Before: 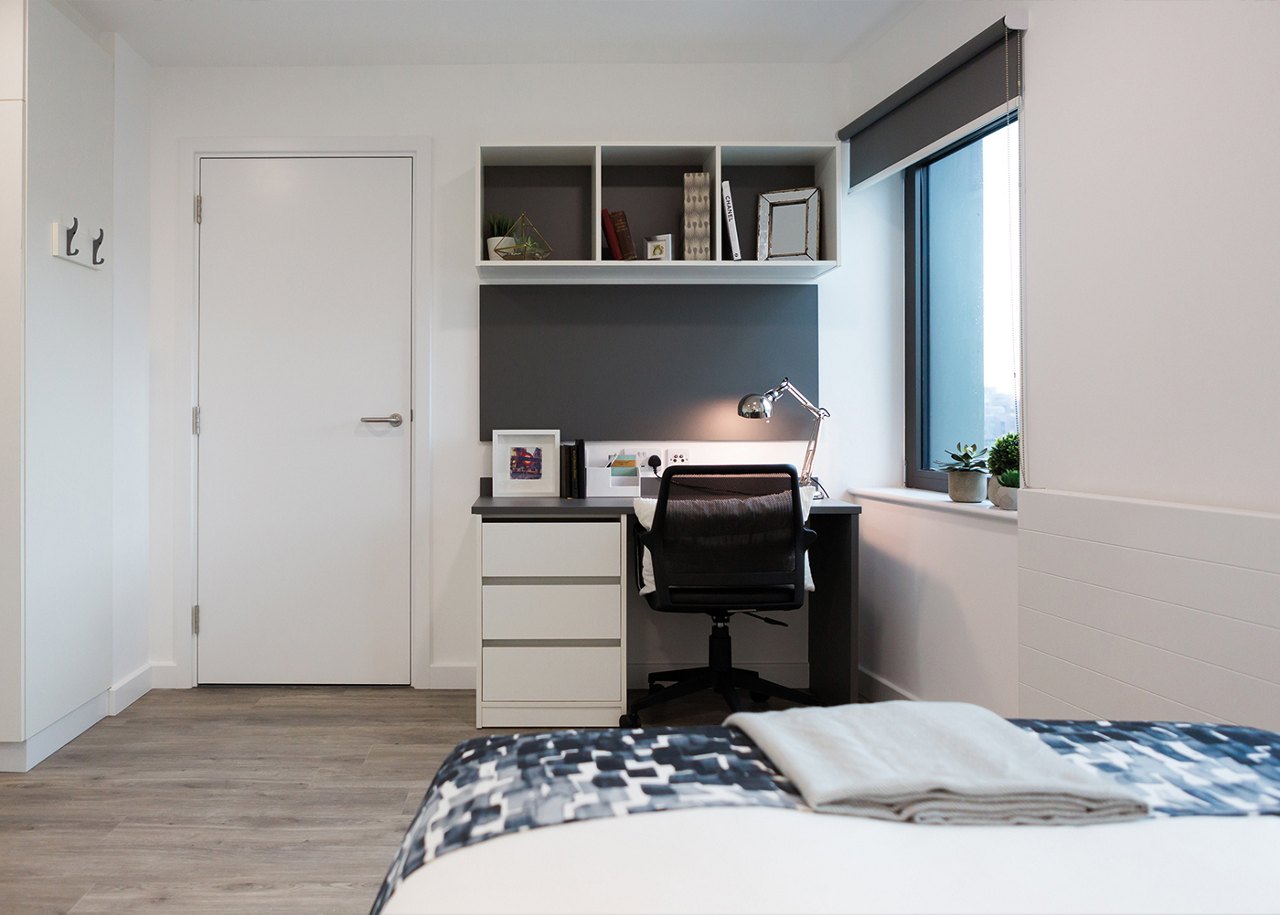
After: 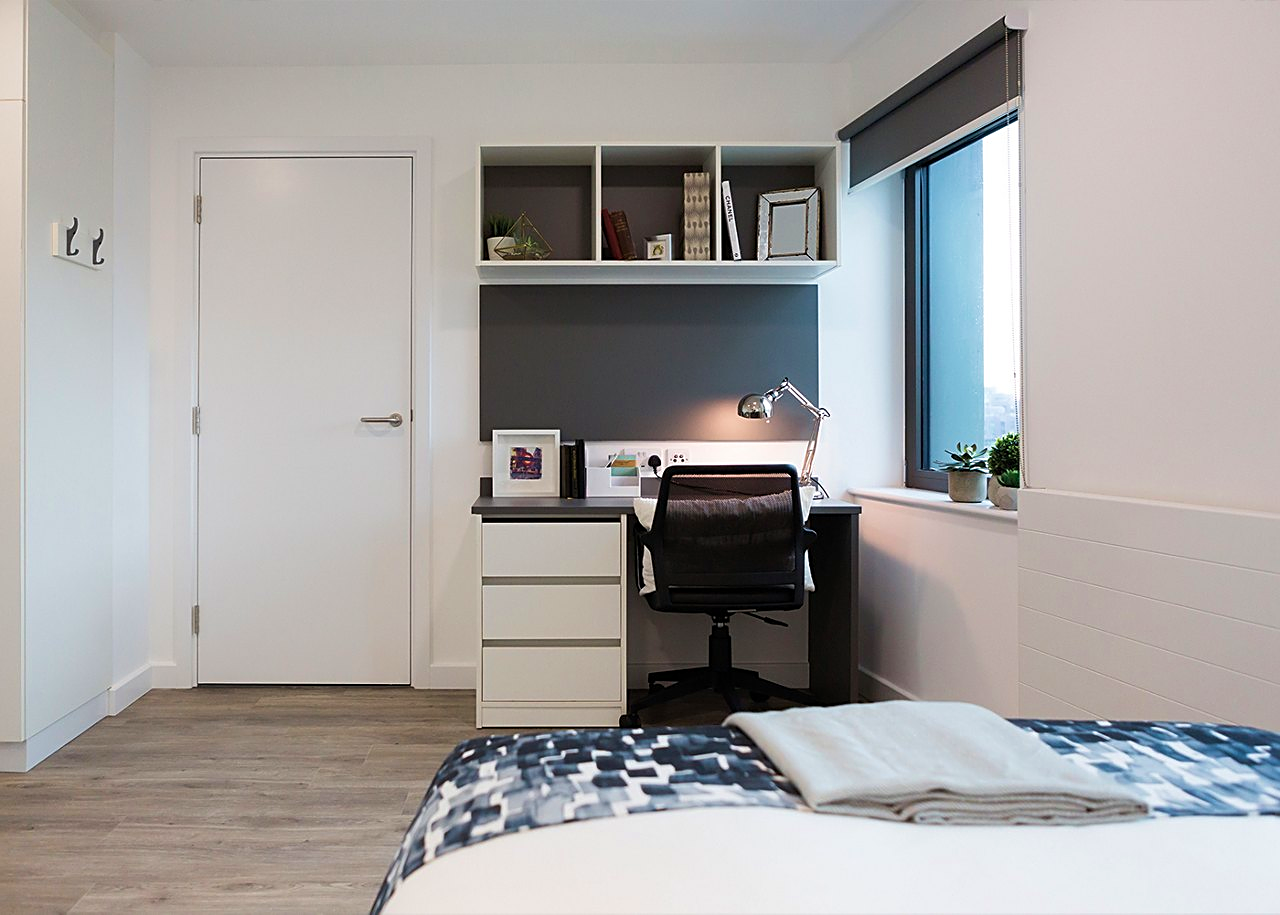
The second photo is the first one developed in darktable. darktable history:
sharpen: amount 0.466
velvia: strength 30.31%
